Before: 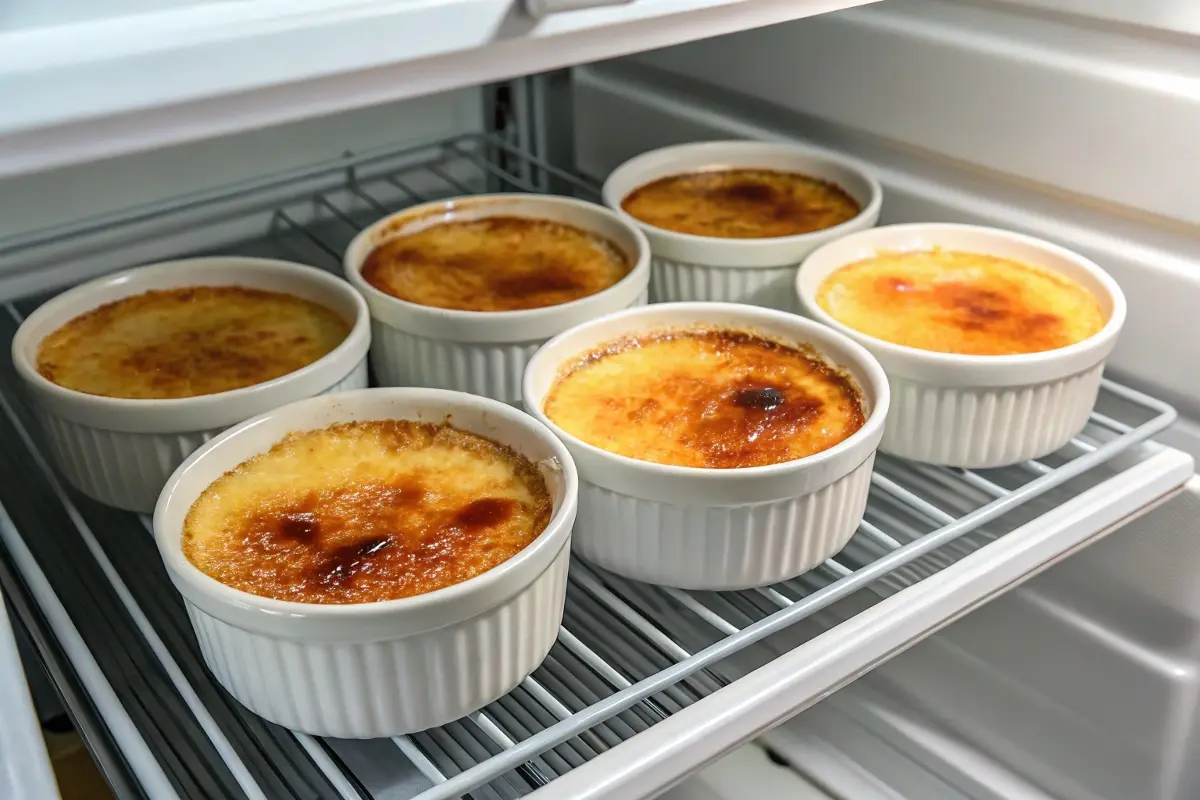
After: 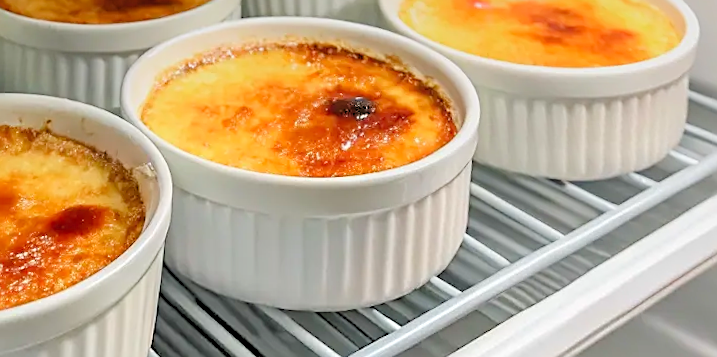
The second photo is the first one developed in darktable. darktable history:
rotate and perspective: rotation 0.72°, lens shift (vertical) -0.352, lens shift (horizontal) -0.051, crop left 0.152, crop right 0.859, crop top 0.019, crop bottom 0.964
levels: levels [0.093, 0.434, 0.988]
graduated density: on, module defaults
sharpen: on, module defaults
crop and rotate: left 27.938%, top 27.046%, bottom 27.046%
